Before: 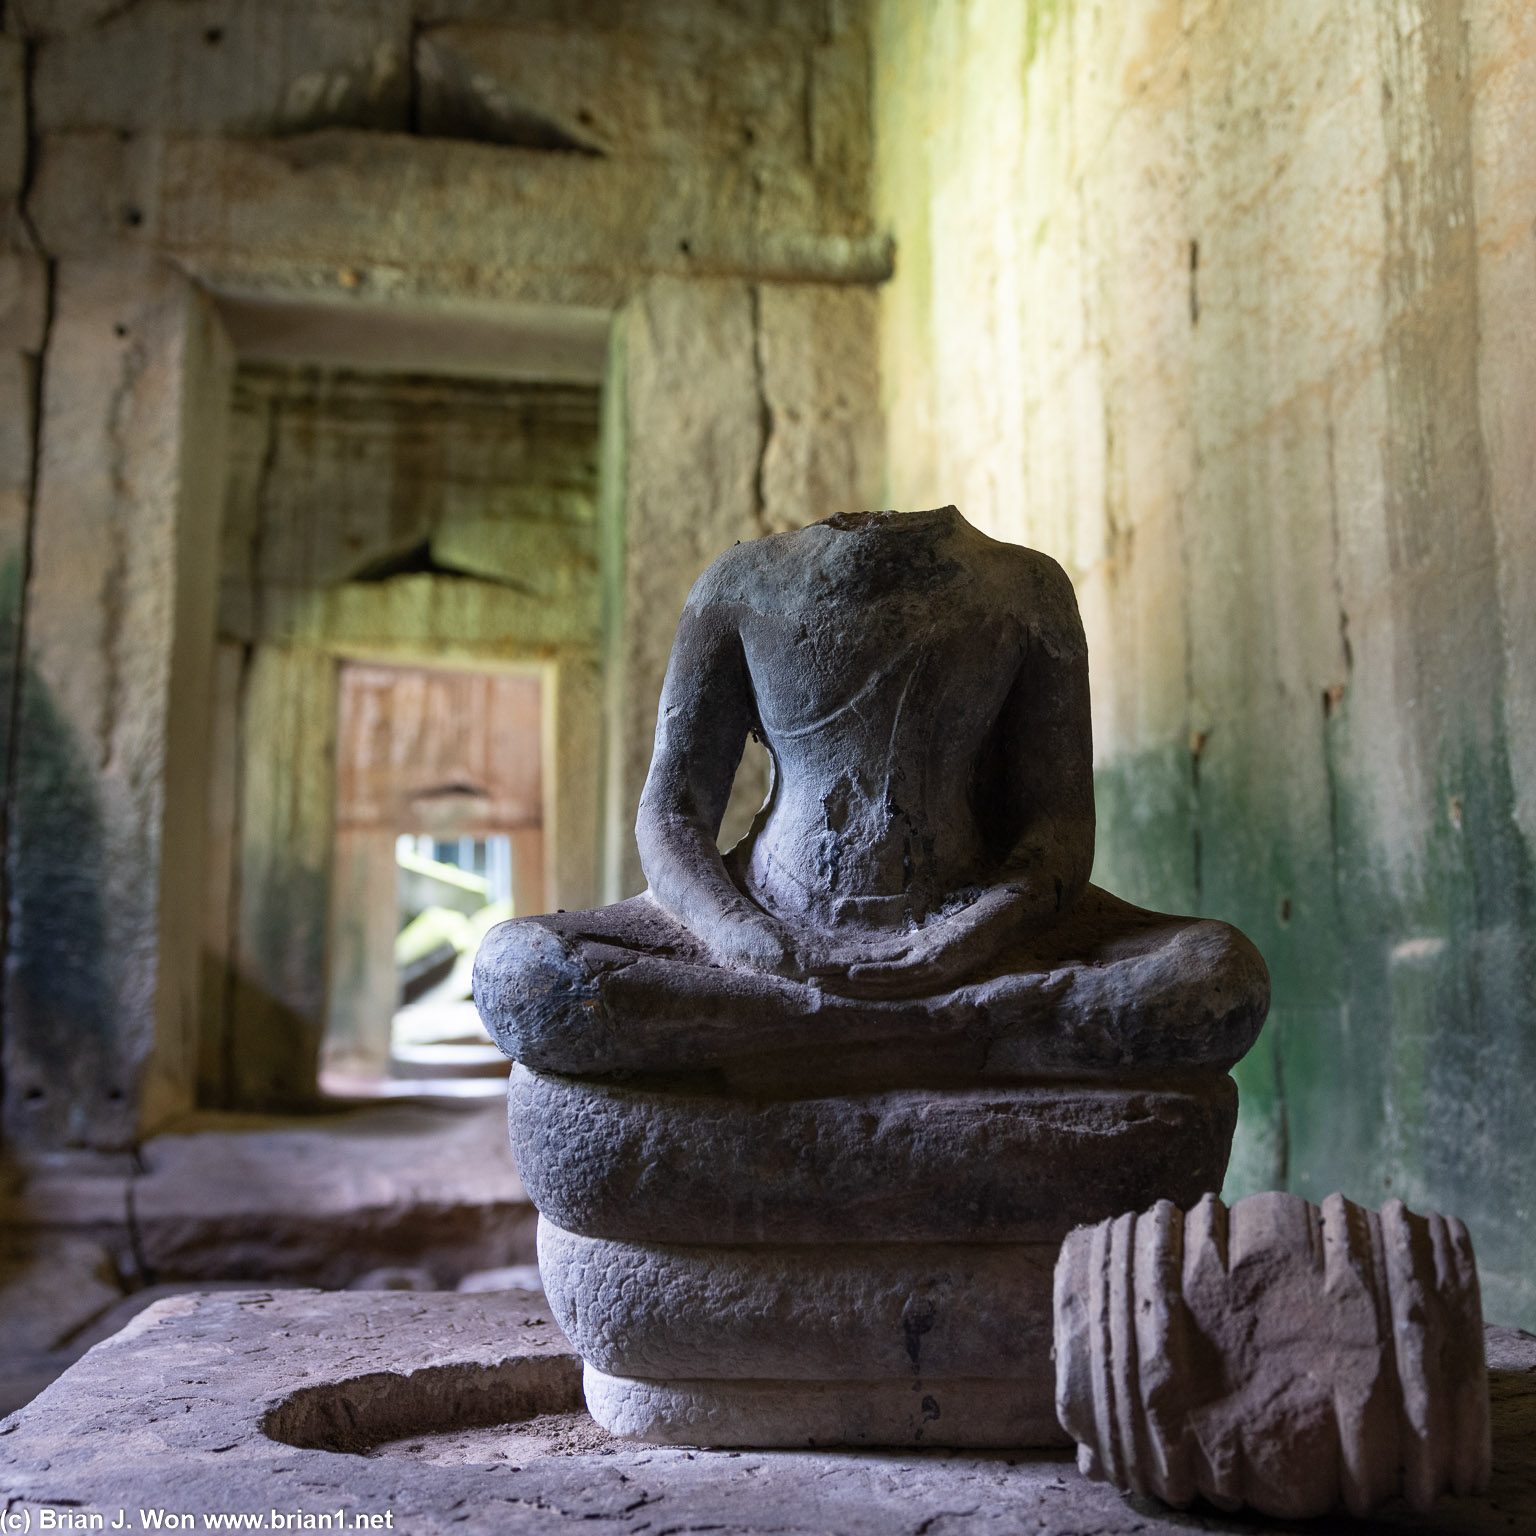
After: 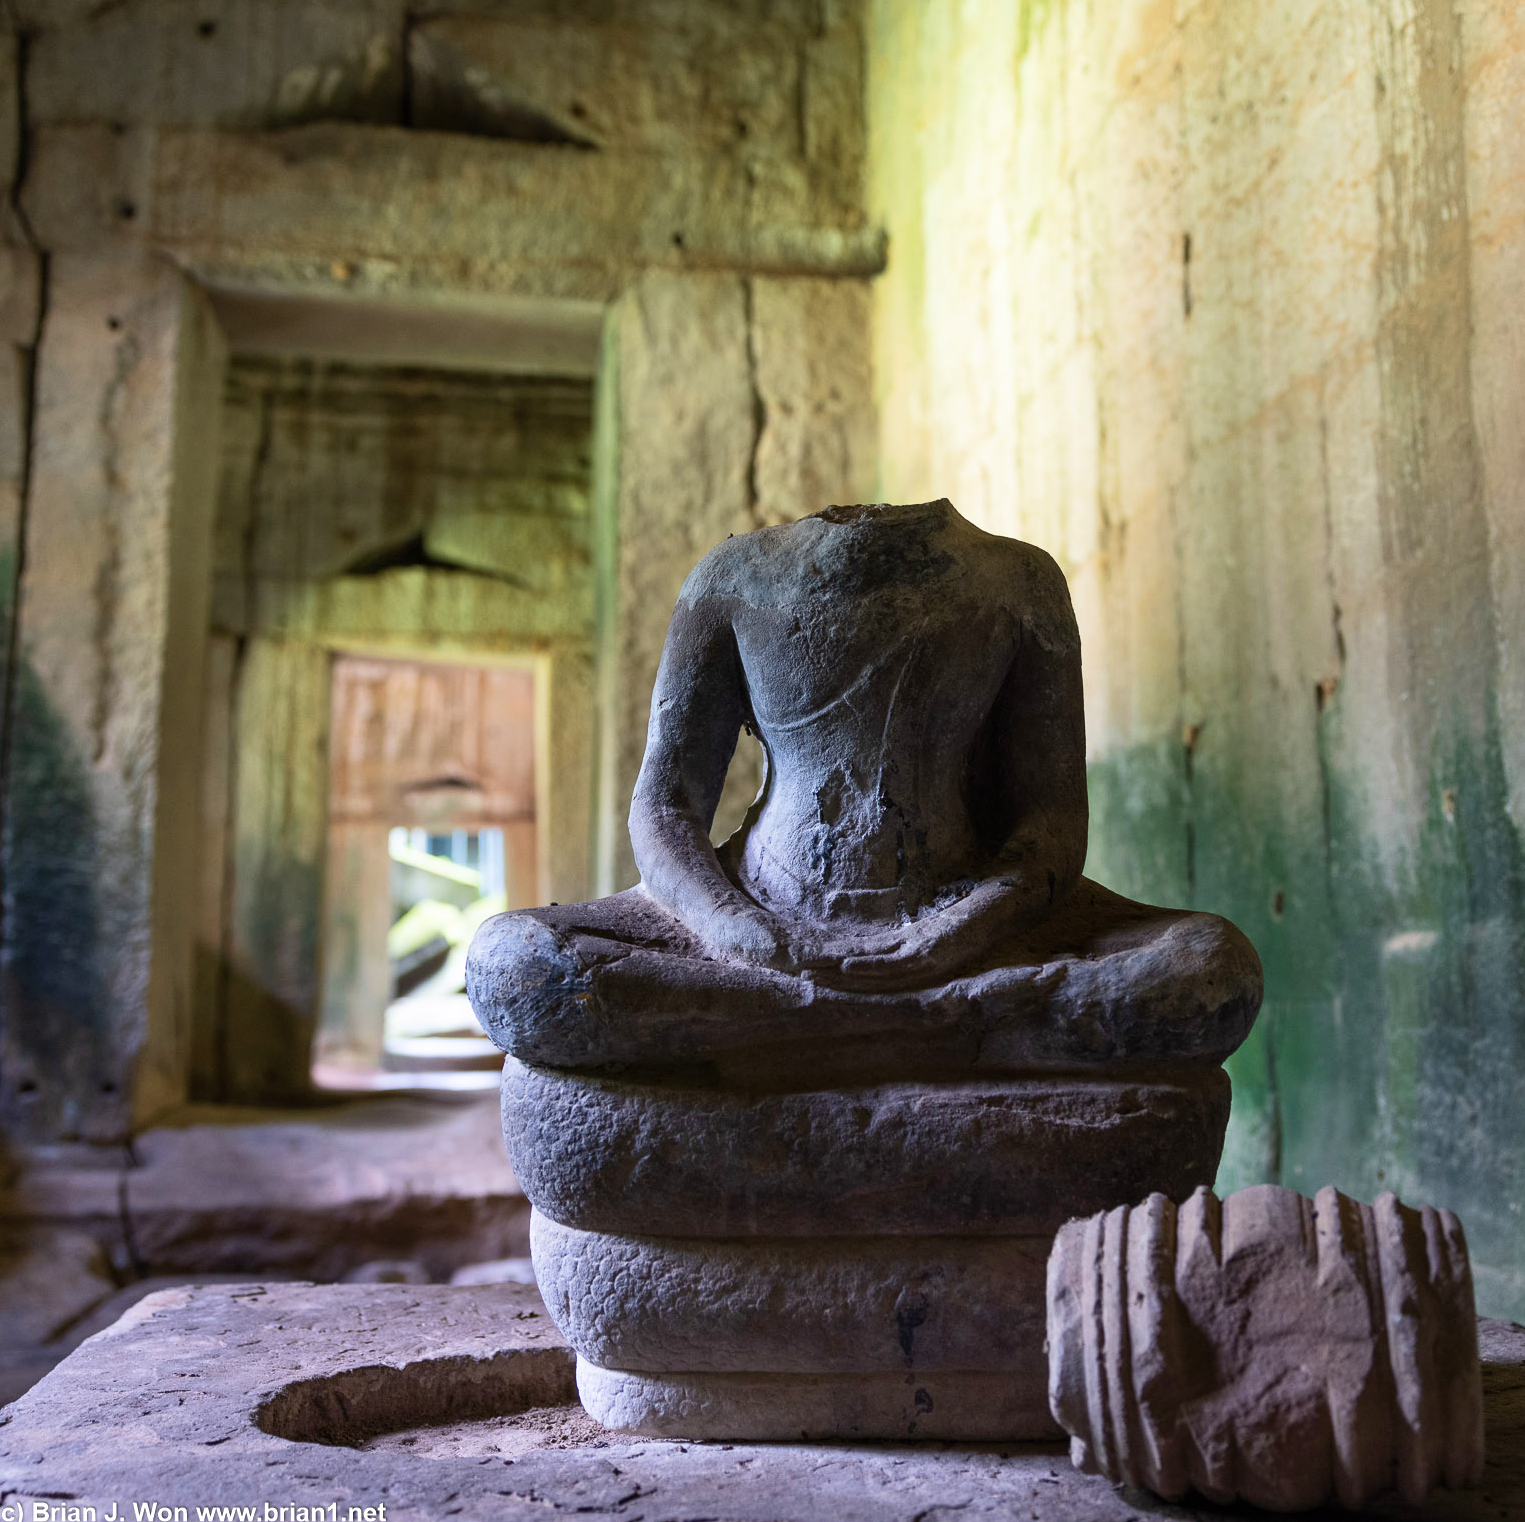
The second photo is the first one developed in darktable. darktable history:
velvia: on, module defaults
crop: left 0.499%, top 0.482%, right 0.191%, bottom 0.424%
tone curve: curves: ch0 [(0, 0) (0.251, 0.254) (0.689, 0.733) (1, 1)], color space Lab, independent channels, preserve colors none
